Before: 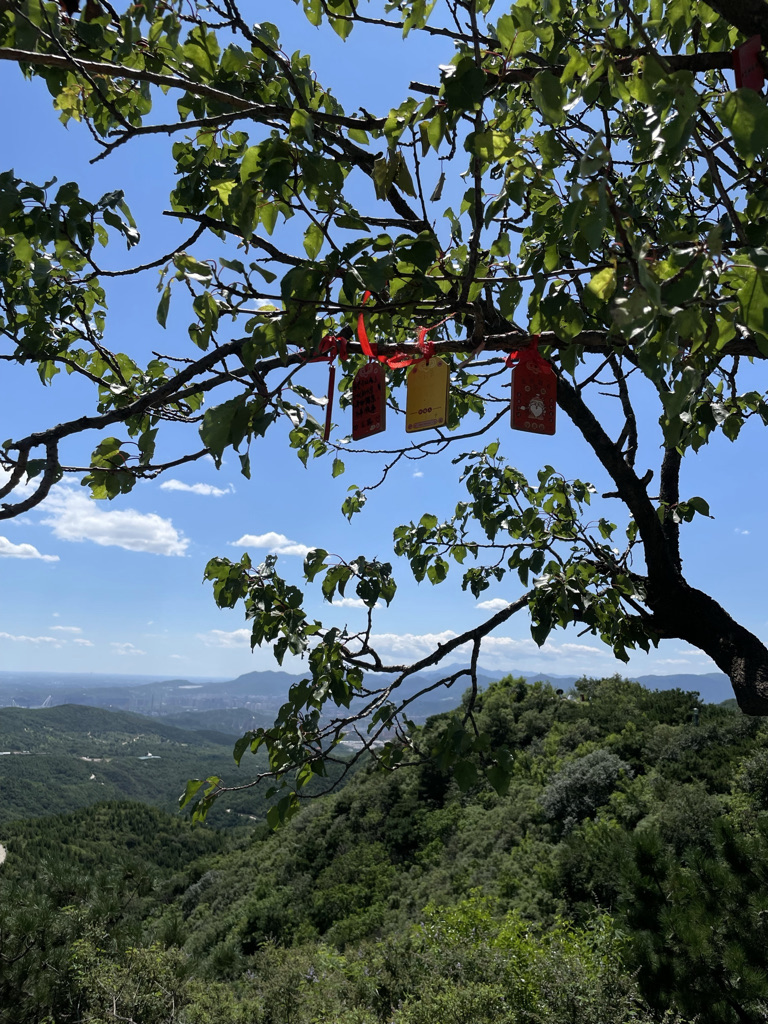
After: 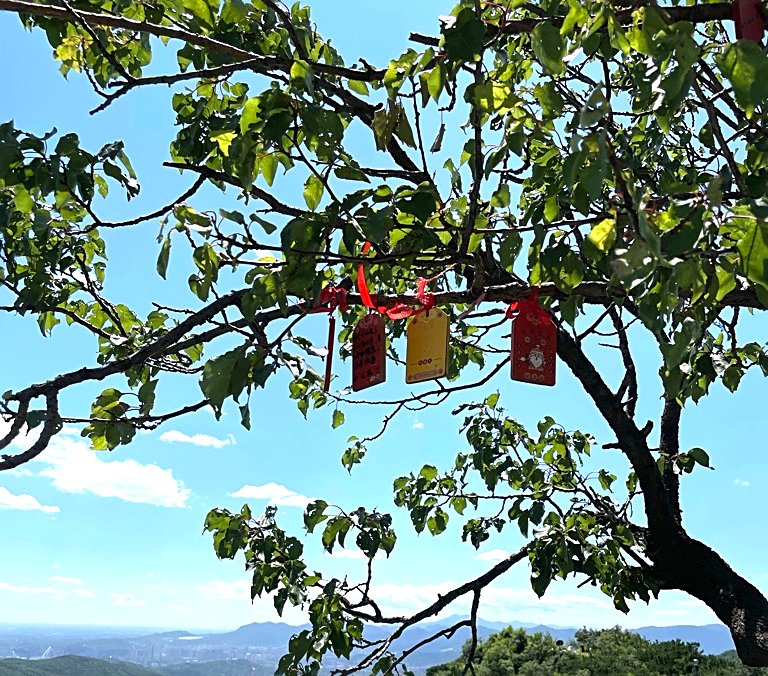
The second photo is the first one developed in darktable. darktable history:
crop and rotate: top 4.805%, bottom 29.153%
exposure: black level correction 0, exposure 0.897 EV, compensate exposure bias true, compensate highlight preservation false
sharpen: on, module defaults
